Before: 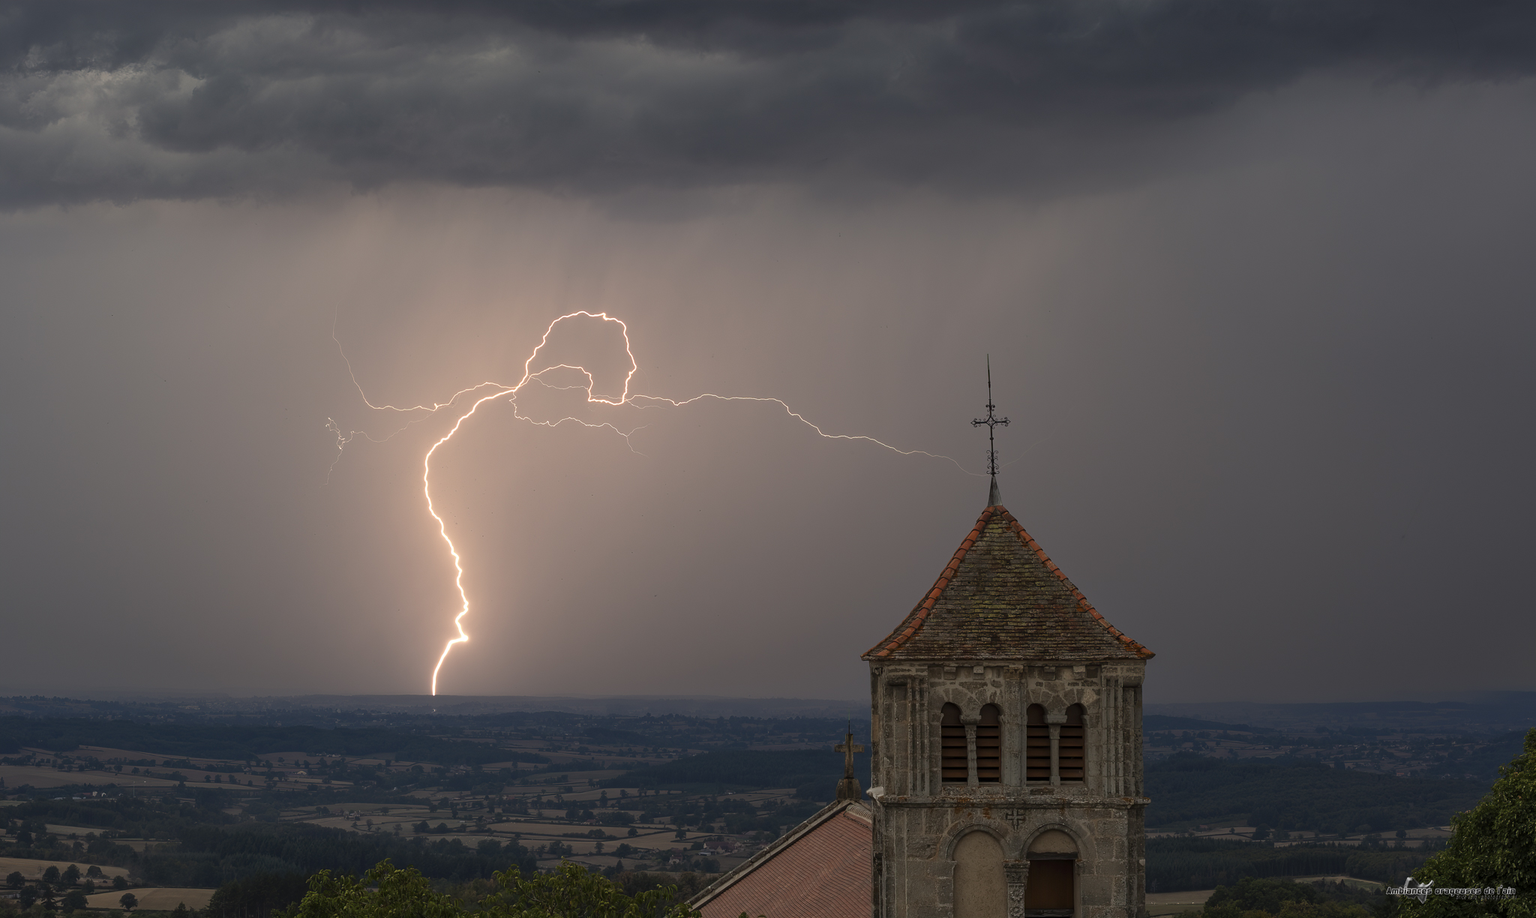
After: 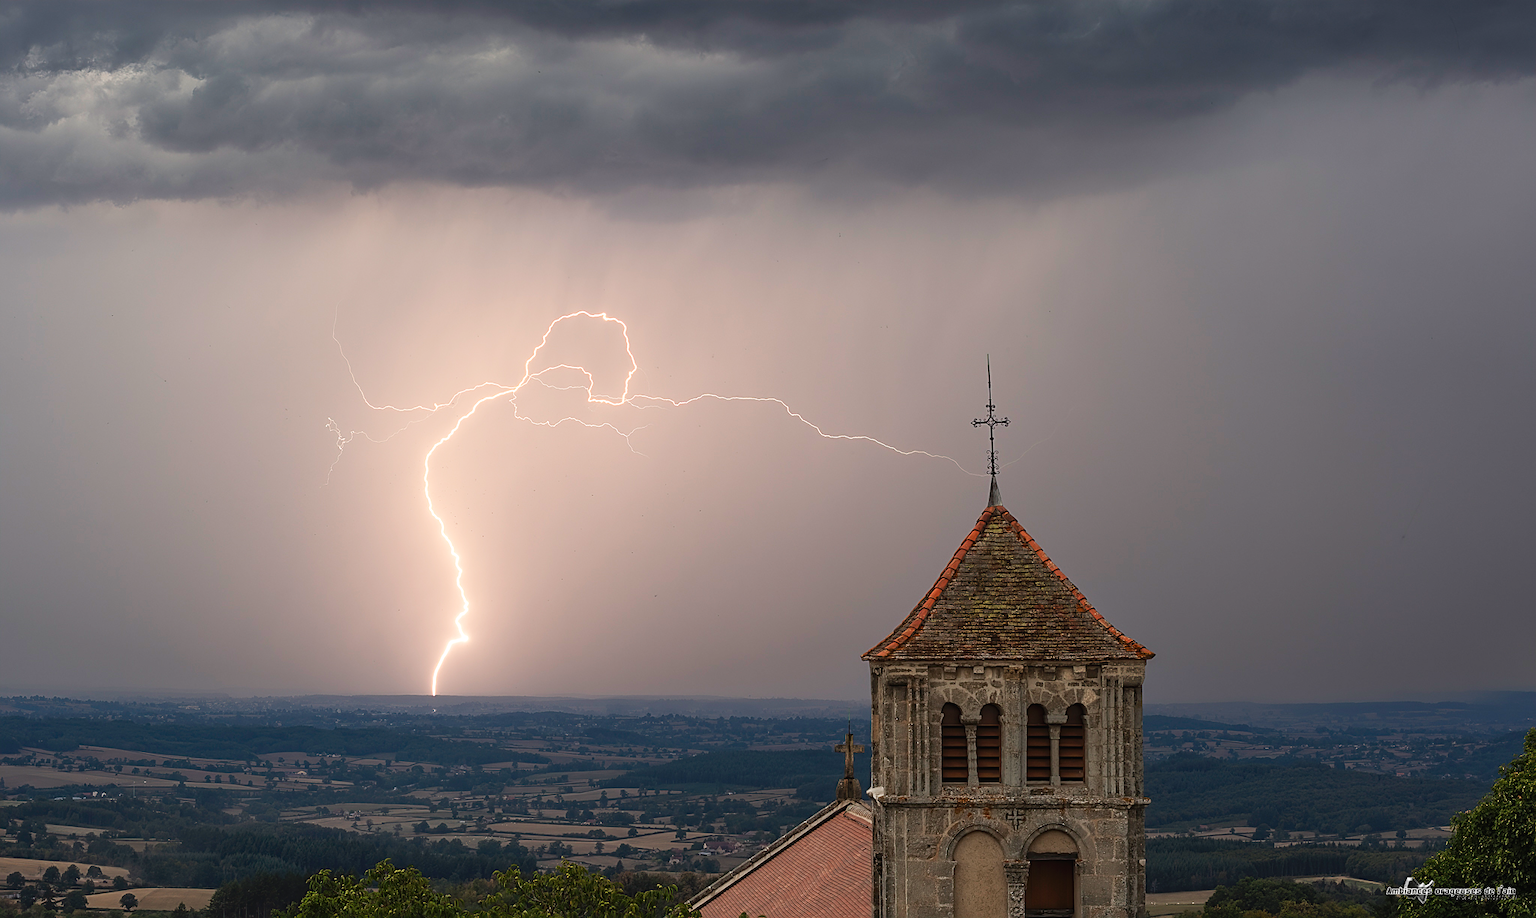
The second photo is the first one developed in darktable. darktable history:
sharpen: on, module defaults
tone curve: curves: ch0 [(0, 0.017) (0.259, 0.344) (0.593, 0.778) (0.786, 0.931) (1, 0.999)]; ch1 [(0, 0) (0.405, 0.387) (0.442, 0.47) (0.492, 0.5) (0.511, 0.503) (0.548, 0.596) (0.7, 0.795) (1, 1)]; ch2 [(0, 0) (0.411, 0.433) (0.5, 0.504) (0.535, 0.581) (1, 1)], preserve colors none
